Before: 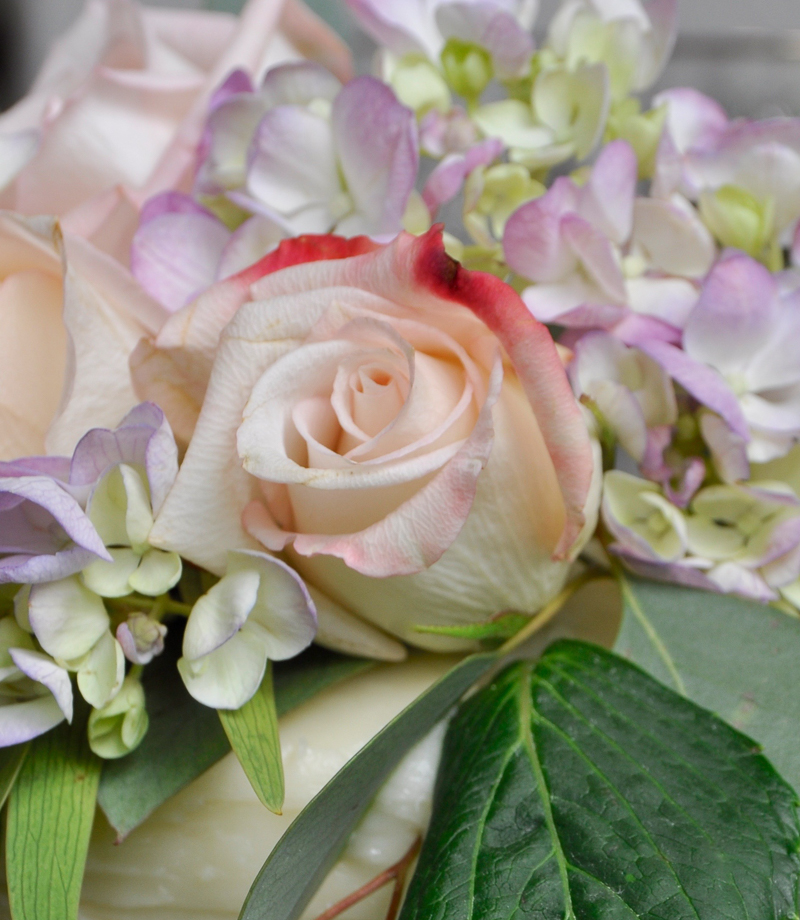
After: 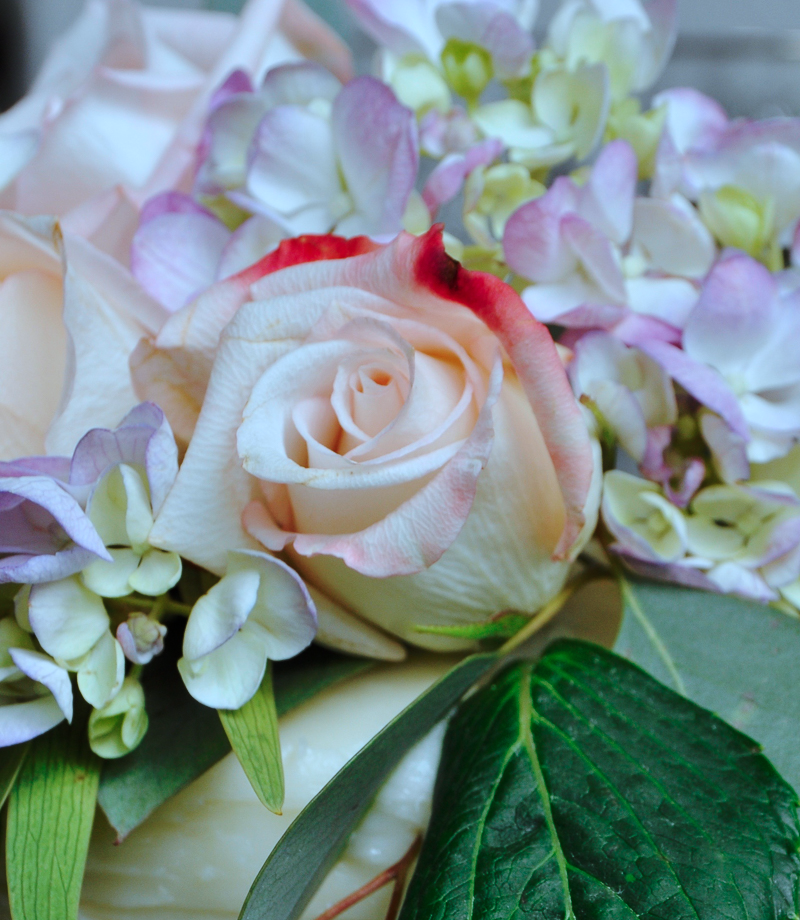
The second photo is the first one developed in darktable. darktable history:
color correction: highlights a* -9.66, highlights b* -21.2
base curve: curves: ch0 [(0, 0) (0.073, 0.04) (0.157, 0.139) (0.492, 0.492) (0.758, 0.758) (1, 1)], preserve colors none
